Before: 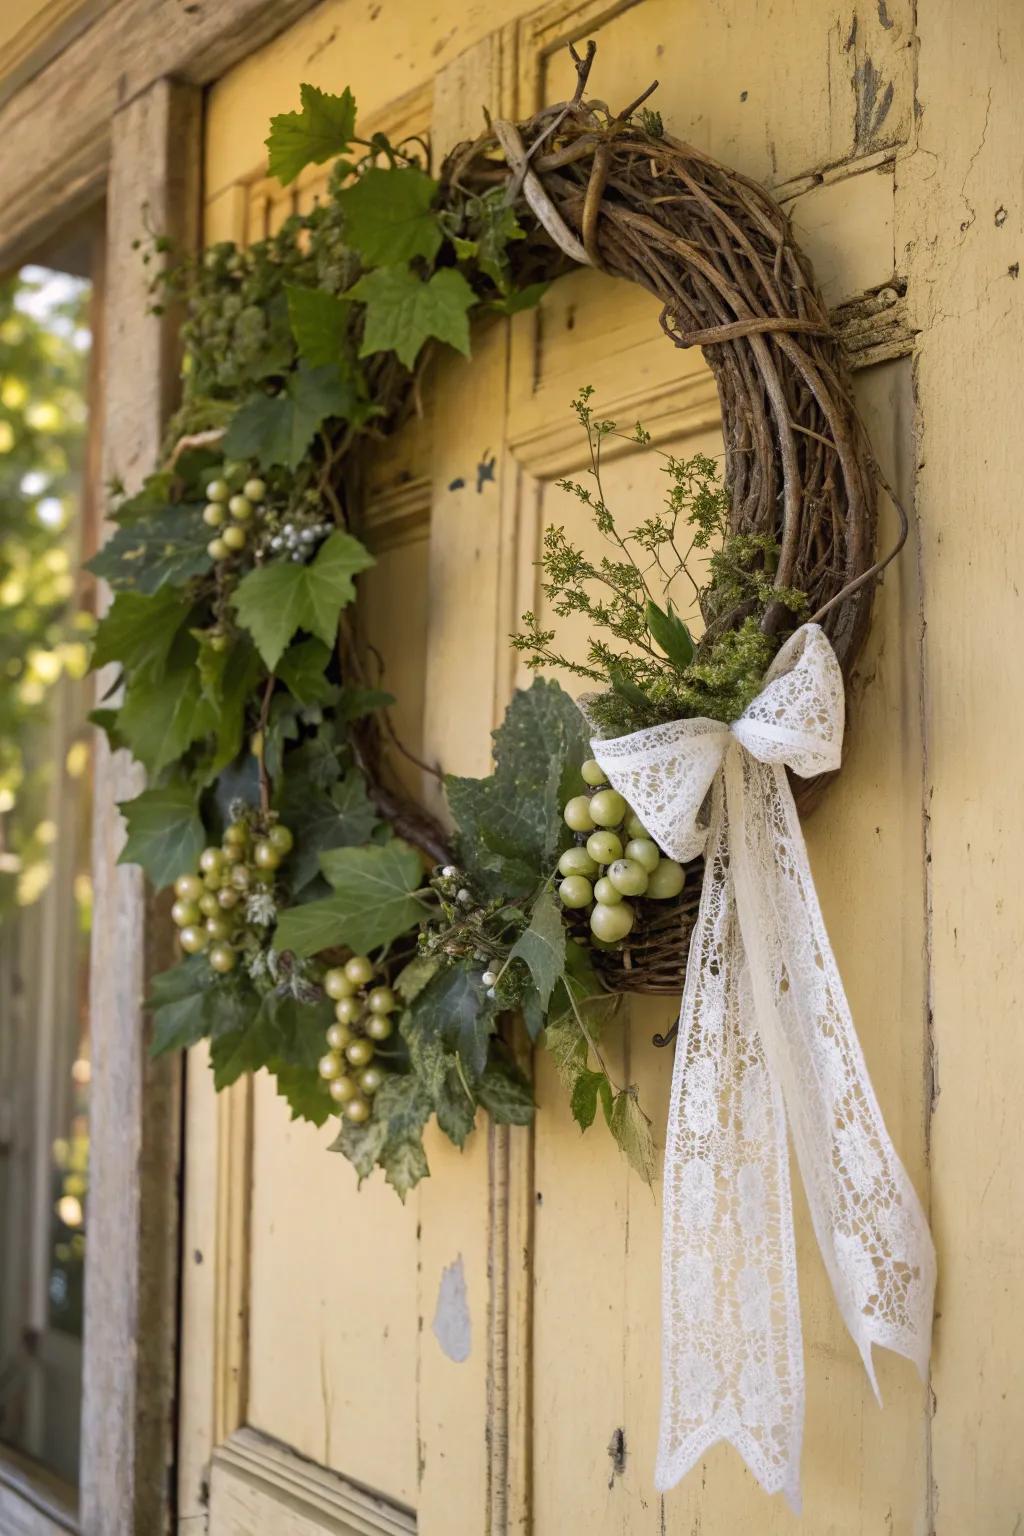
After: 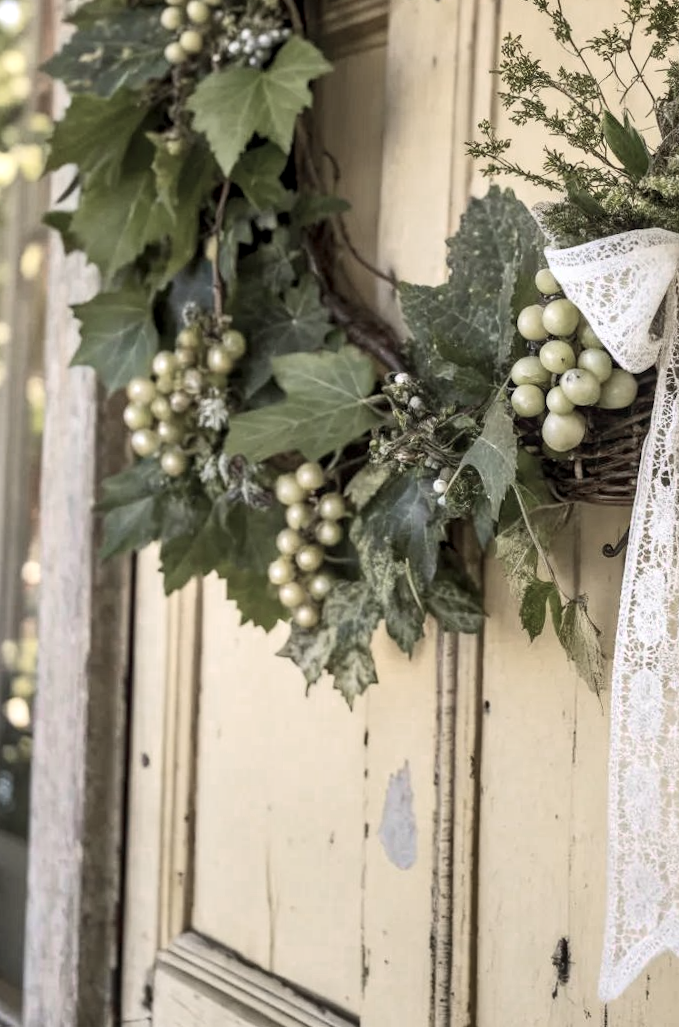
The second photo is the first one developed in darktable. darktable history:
local contrast: detail 130%
crop and rotate: angle -0.827°, left 3.579%, top 31.692%, right 28.586%
contrast brightness saturation: contrast 0.2, brightness 0.165, saturation 0.229
shadows and highlights: shadows 60.94, soften with gaussian
color zones: curves: ch0 [(0, 0.559) (0.153, 0.551) (0.229, 0.5) (0.429, 0.5) (0.571, 0.5) (0.714, 0.5) (0.857, 0.5) (1, 0.559)]; ch1 [(0, 0.417) (0.112, 0.336) (0.213, 0.26) (0.429, 0.34) (0.571, 0.35) (0.683, 0.331) (0.857, 0.344) (1, 0.417)], mix 18.25%
